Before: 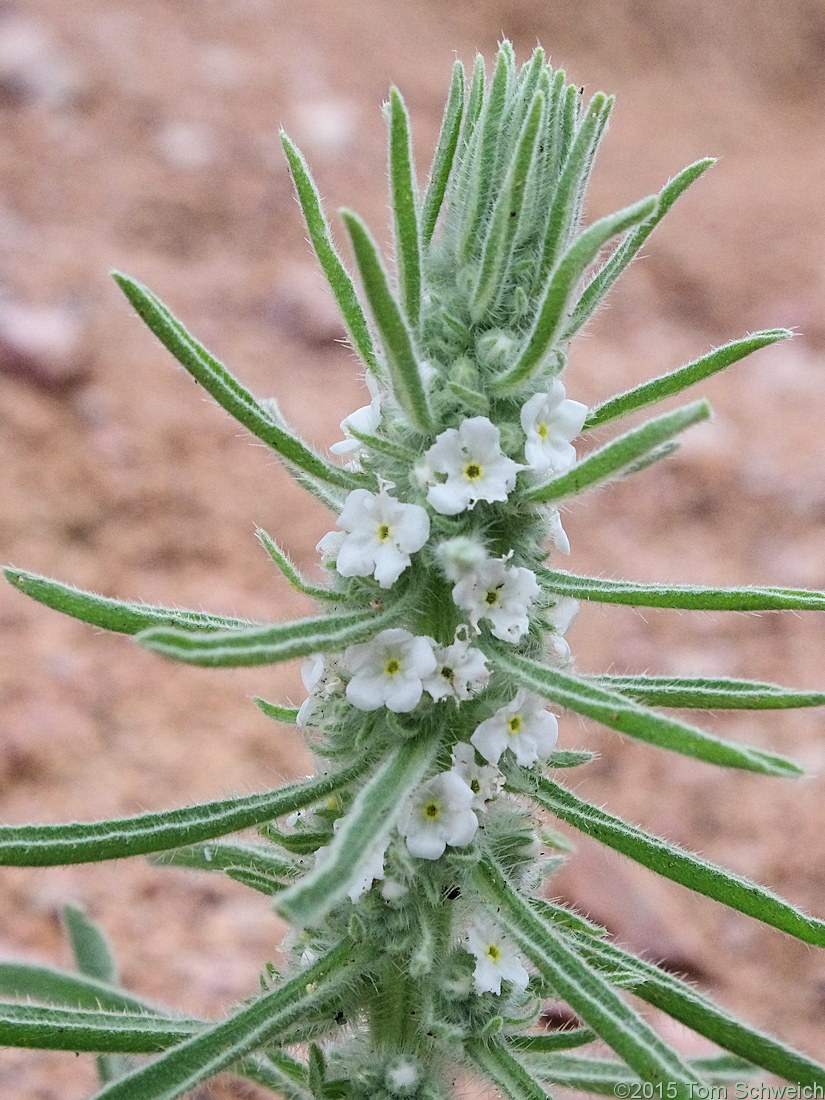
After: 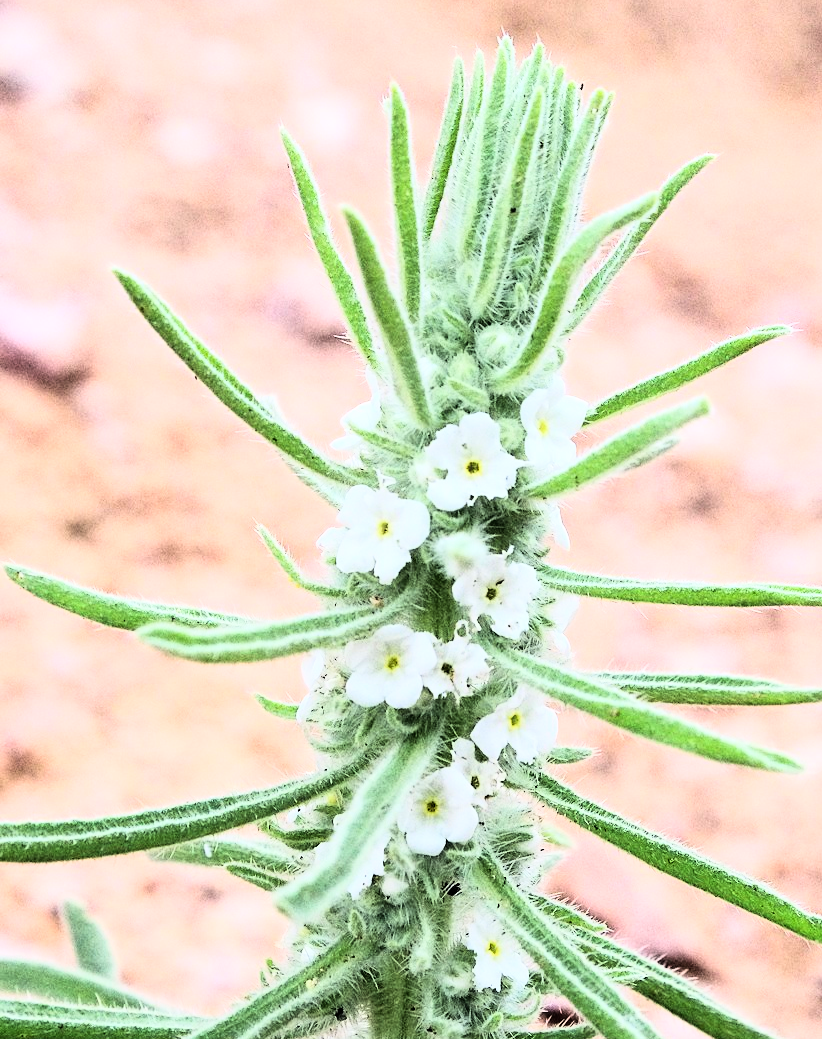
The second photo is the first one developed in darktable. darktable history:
rgb curve: curves: ch0 [(0, 0) (0.21, 0.15) (0.24, 0.21) (0.5, 0.75) (0.75, 0.96) (0.89, 0.99) (1, 1)]; ch1 [(0, 0.02) (0.21, 0.13) (0.25, 0.2) (0.5, 0.67) (0.75, 0.9) (0.89, 0.97) (1, 1)]; ch2 [(0, 0.02) (0.21, 0.13) (0.25, 0.2) (0.5, 0.67) (0.75, 0.9) (0.89, 0.97) (1, 1)], compensate middle gray true
crop: top 0.448%, right 0.264%, bottom 5.045%
